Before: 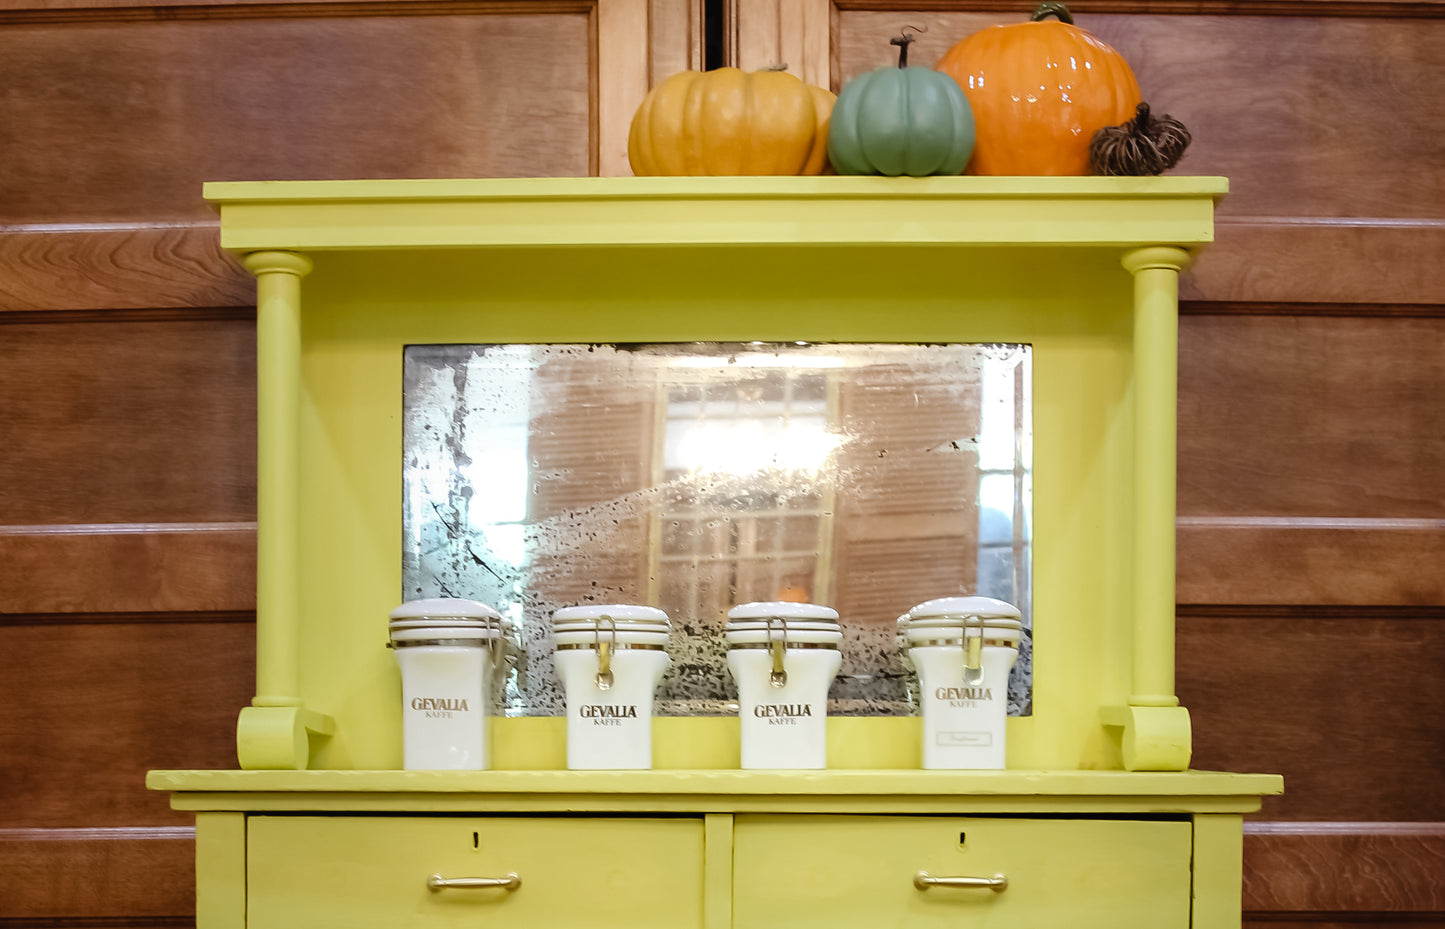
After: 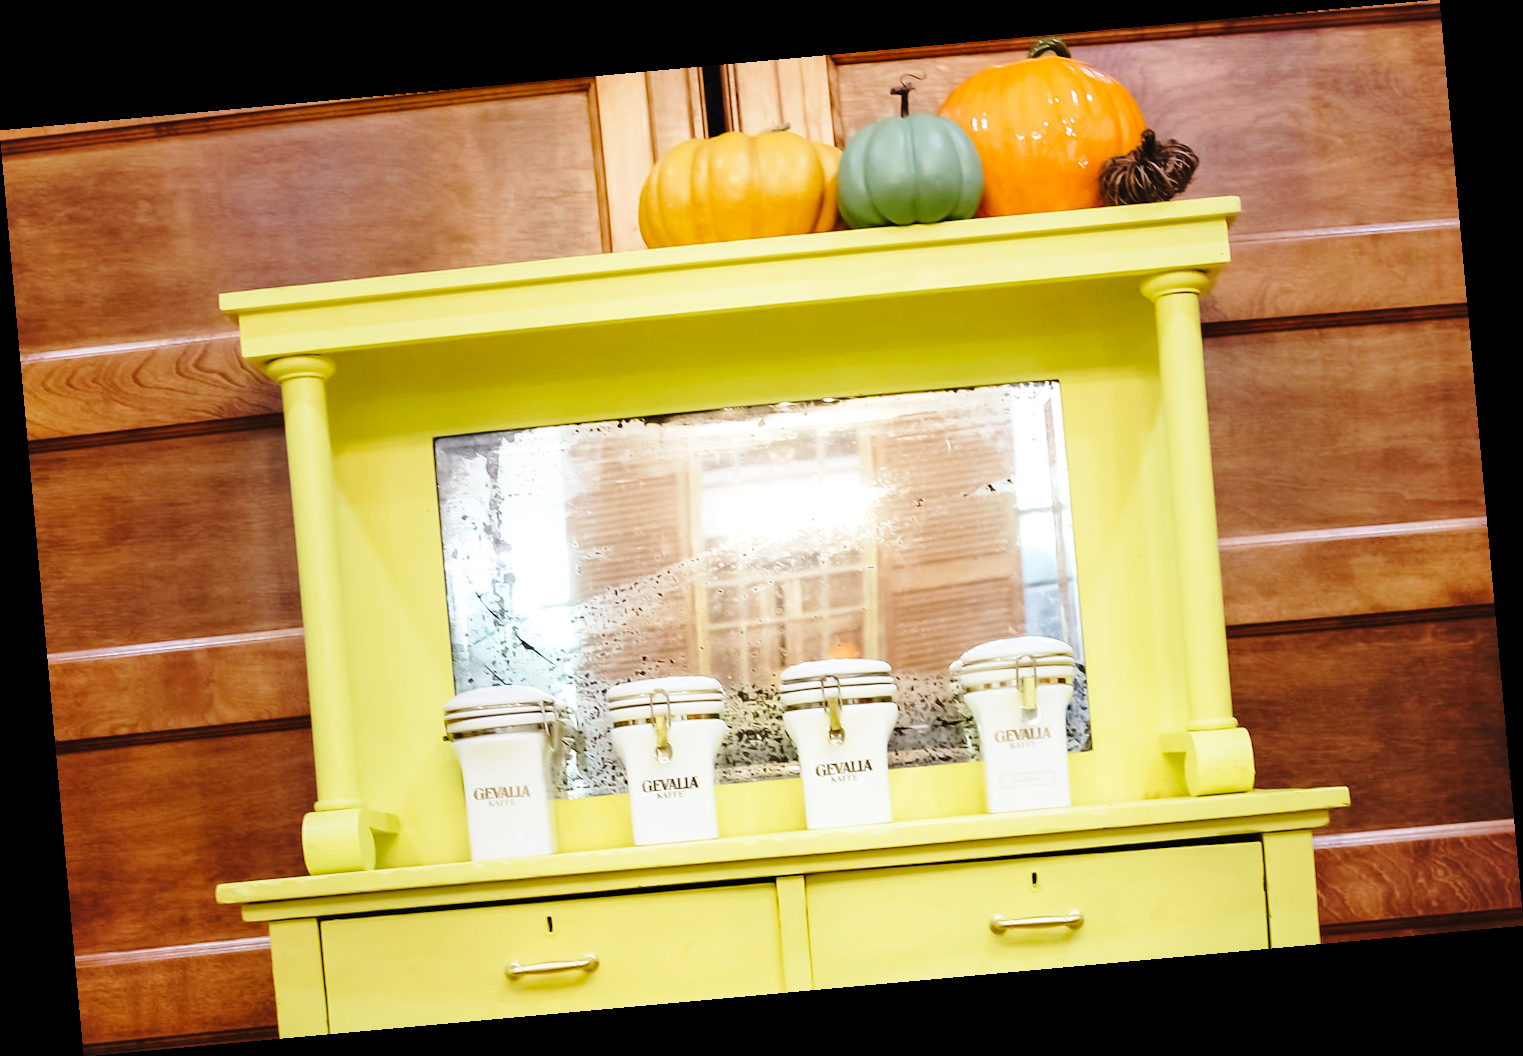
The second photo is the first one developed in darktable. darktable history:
rotate and perspective: rotation -5.2°, automatic cropping off
shadows and highlights: radius 337.17, shadows 29.01, soften with gaussian
base curve: curves: ch0 [(0, 0) (0.028, 0.03) (0.121, 0.232) (0.46, 0.748) (0.859, 0.968) (1, 1)], preserve colors none
